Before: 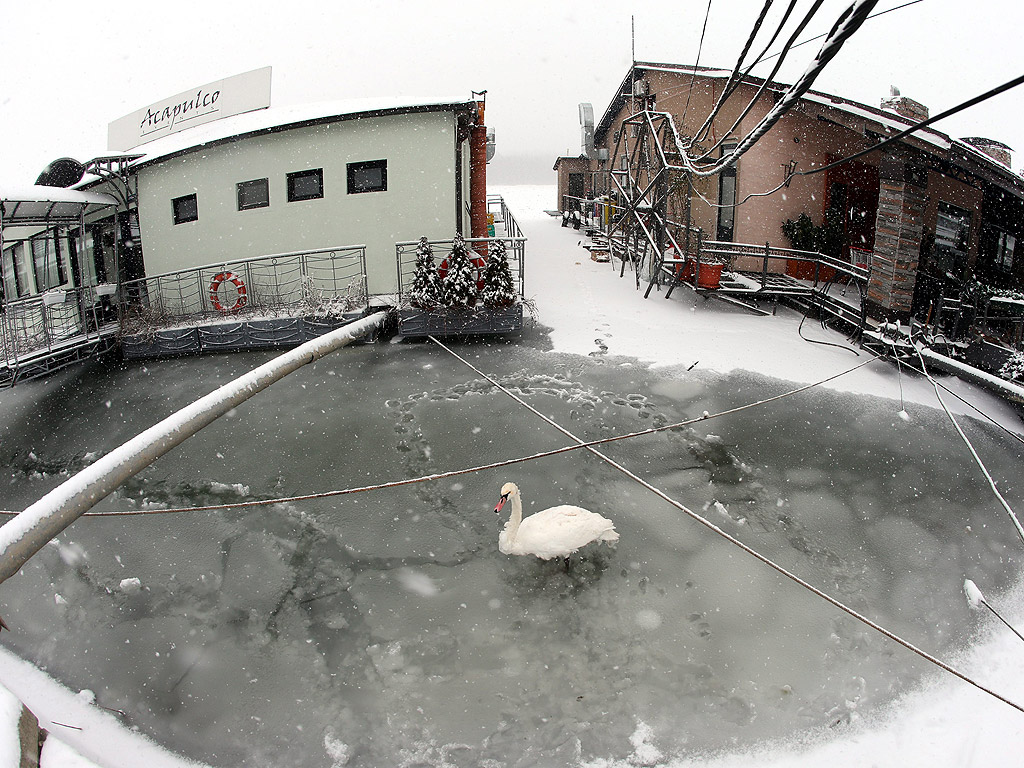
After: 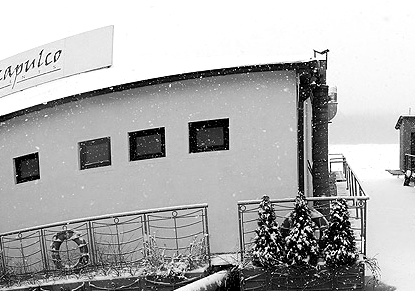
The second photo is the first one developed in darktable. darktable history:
color zones: curves: ch0 [(0.25, 0.5) (0.463, 0.627) (0.484, 0.637) (0.75, 0.5)]
color balance rgb: shadows lift › luminance -28.76%, shadows lift › chroma 15%, shadows lift › hue 270°, power › chroma 1%, power › hue 255°, highlights gain › luminance 7.14%, highlights gain › chroma 2%, highlights gain › hue 90°, global offset › luminance -0.29%, global offset › hue 260°, perceptual saturation grading › global saturation 20%, perceptual saturation grading › highlights -13.92%, perceptual saturation grading › shadows 50%
crop: left 15.452%, top 5.459%, right 43.956%, bottom 56.62%
monochrome: on, module defaults
